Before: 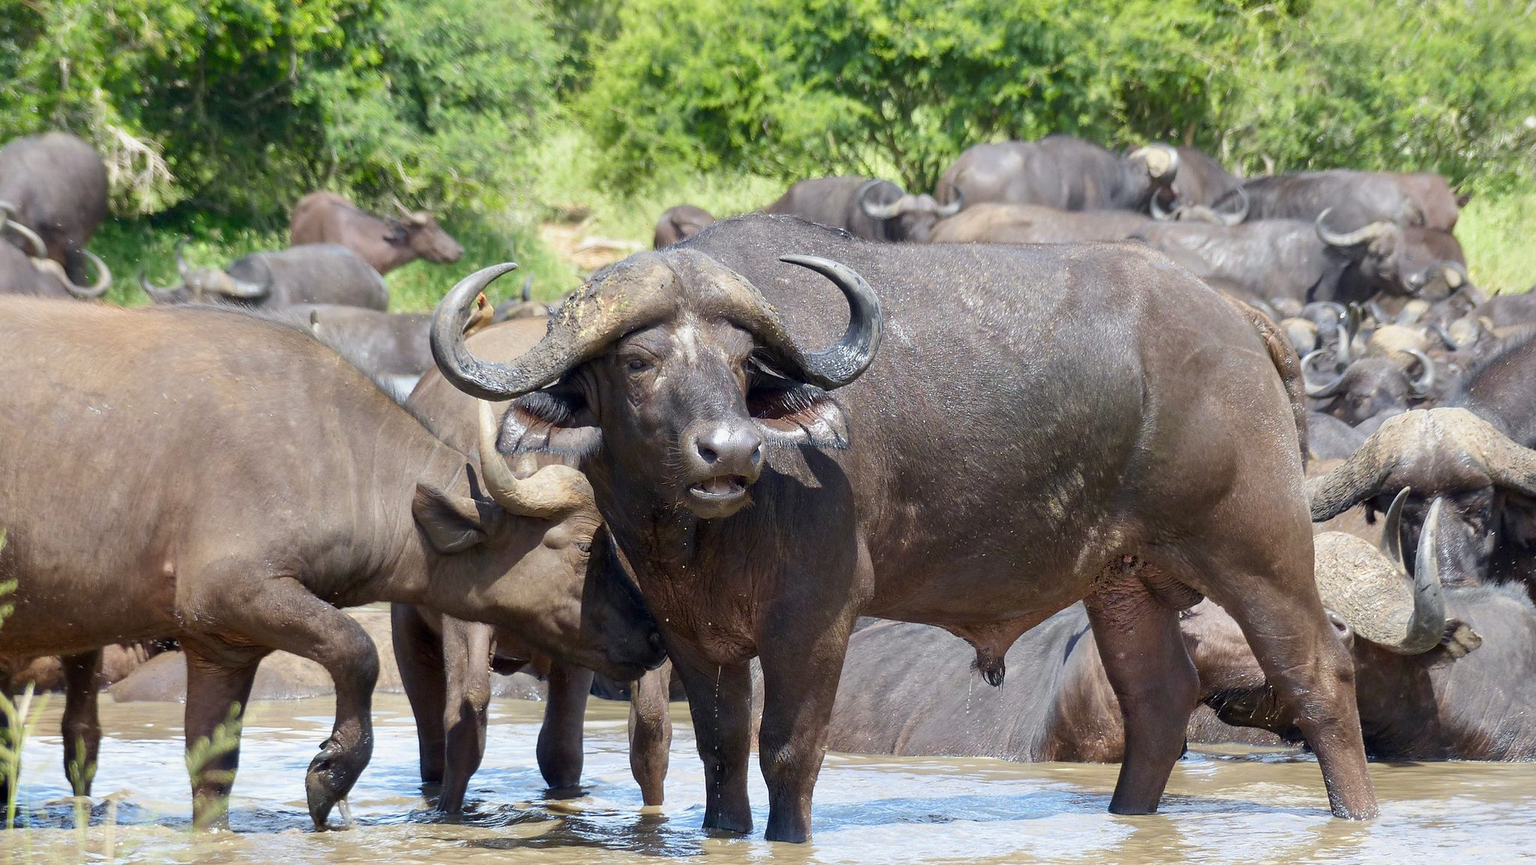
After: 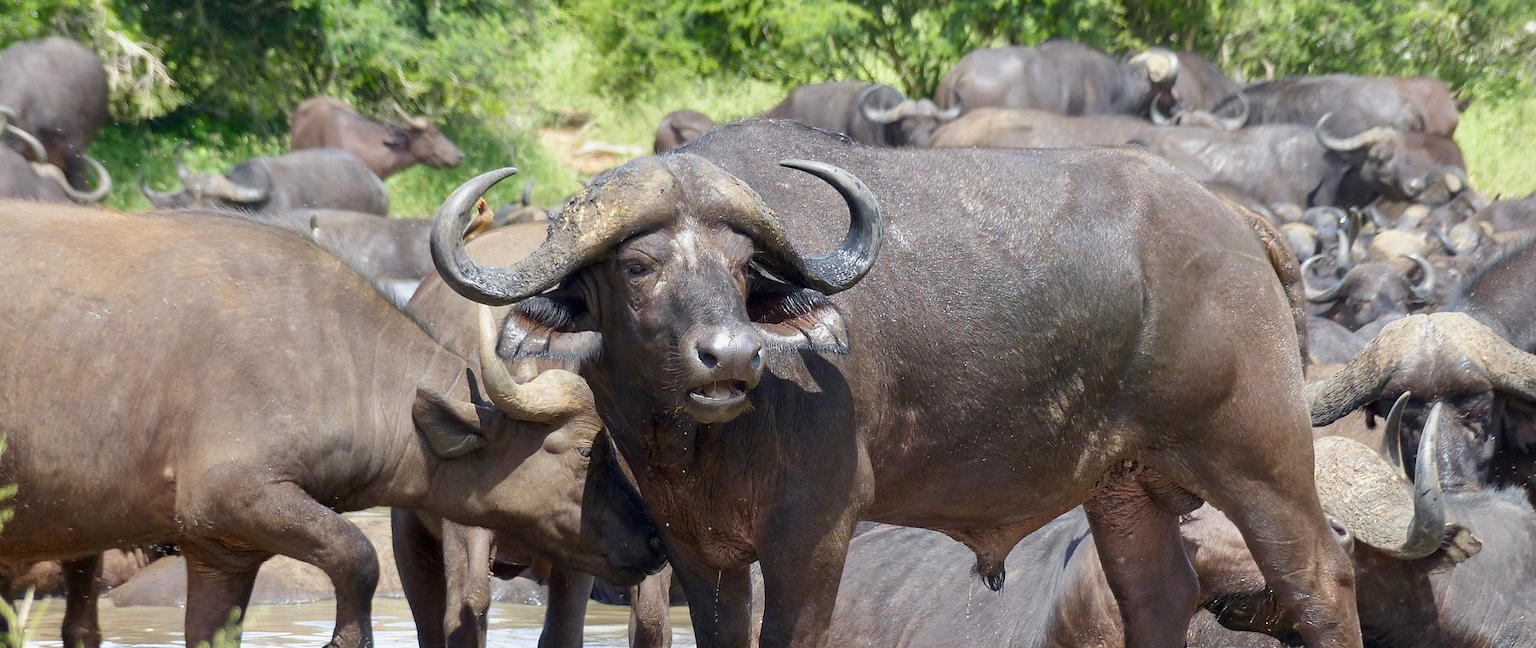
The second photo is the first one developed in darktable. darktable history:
crop: top 11.017%, bottom 13.961%
